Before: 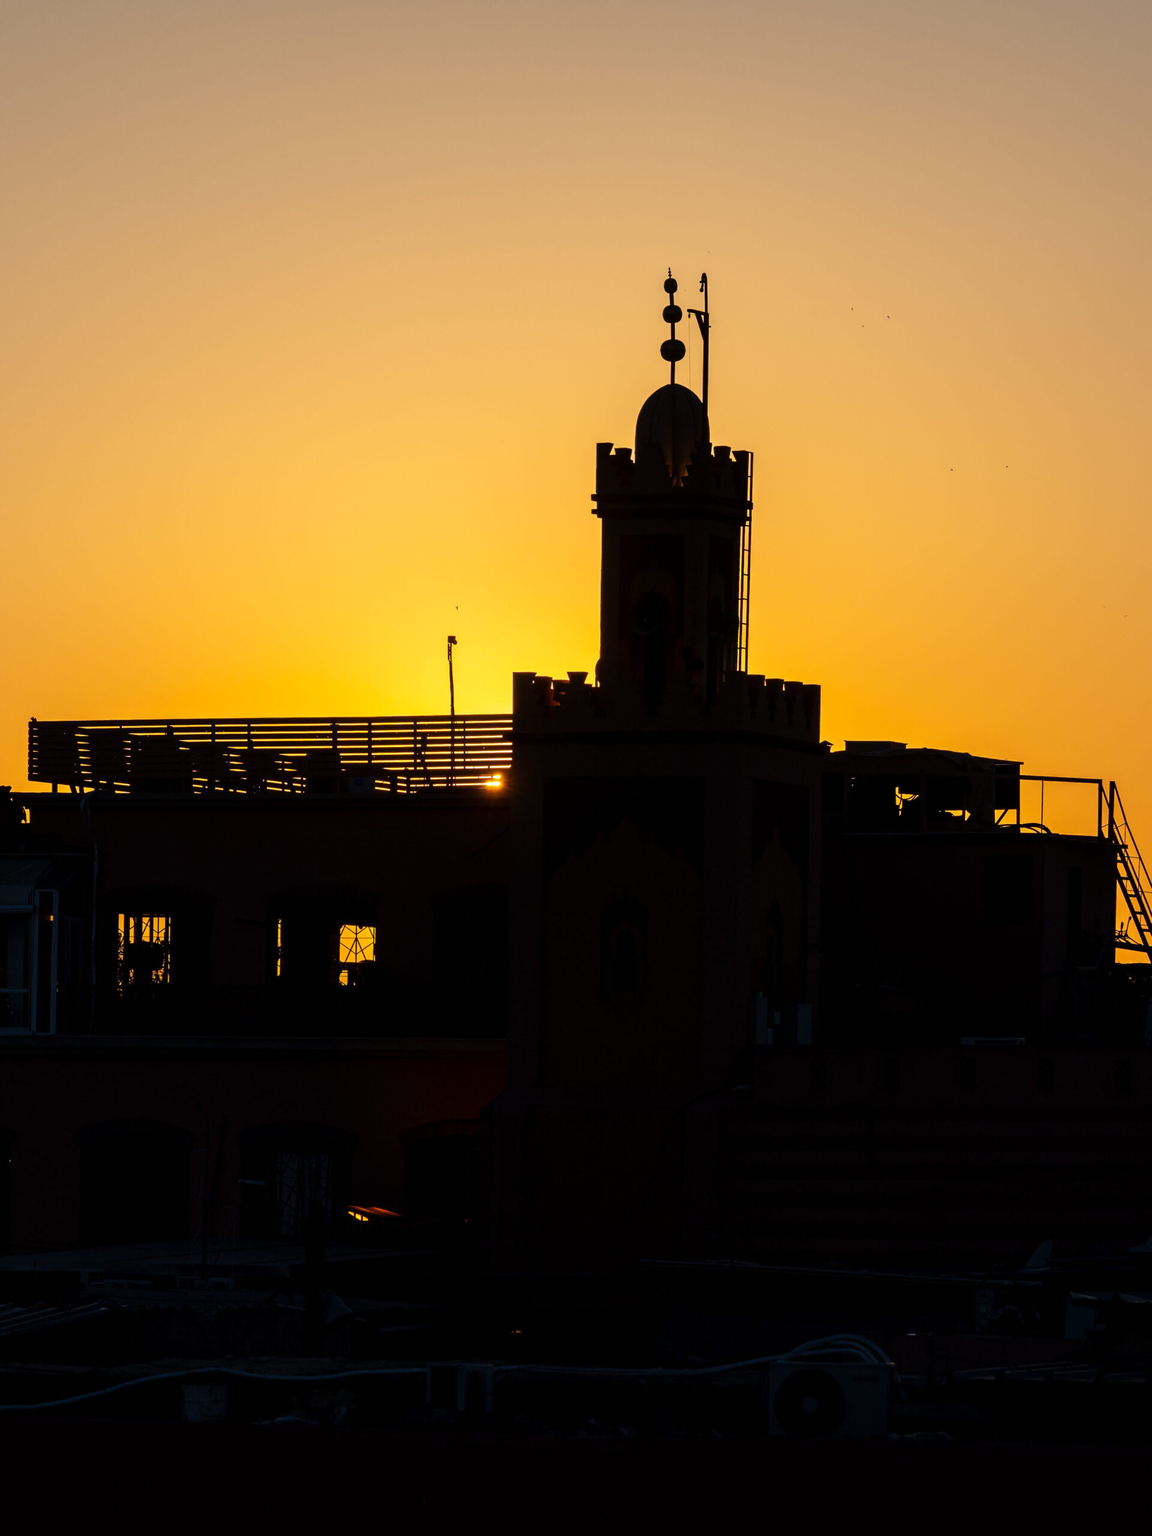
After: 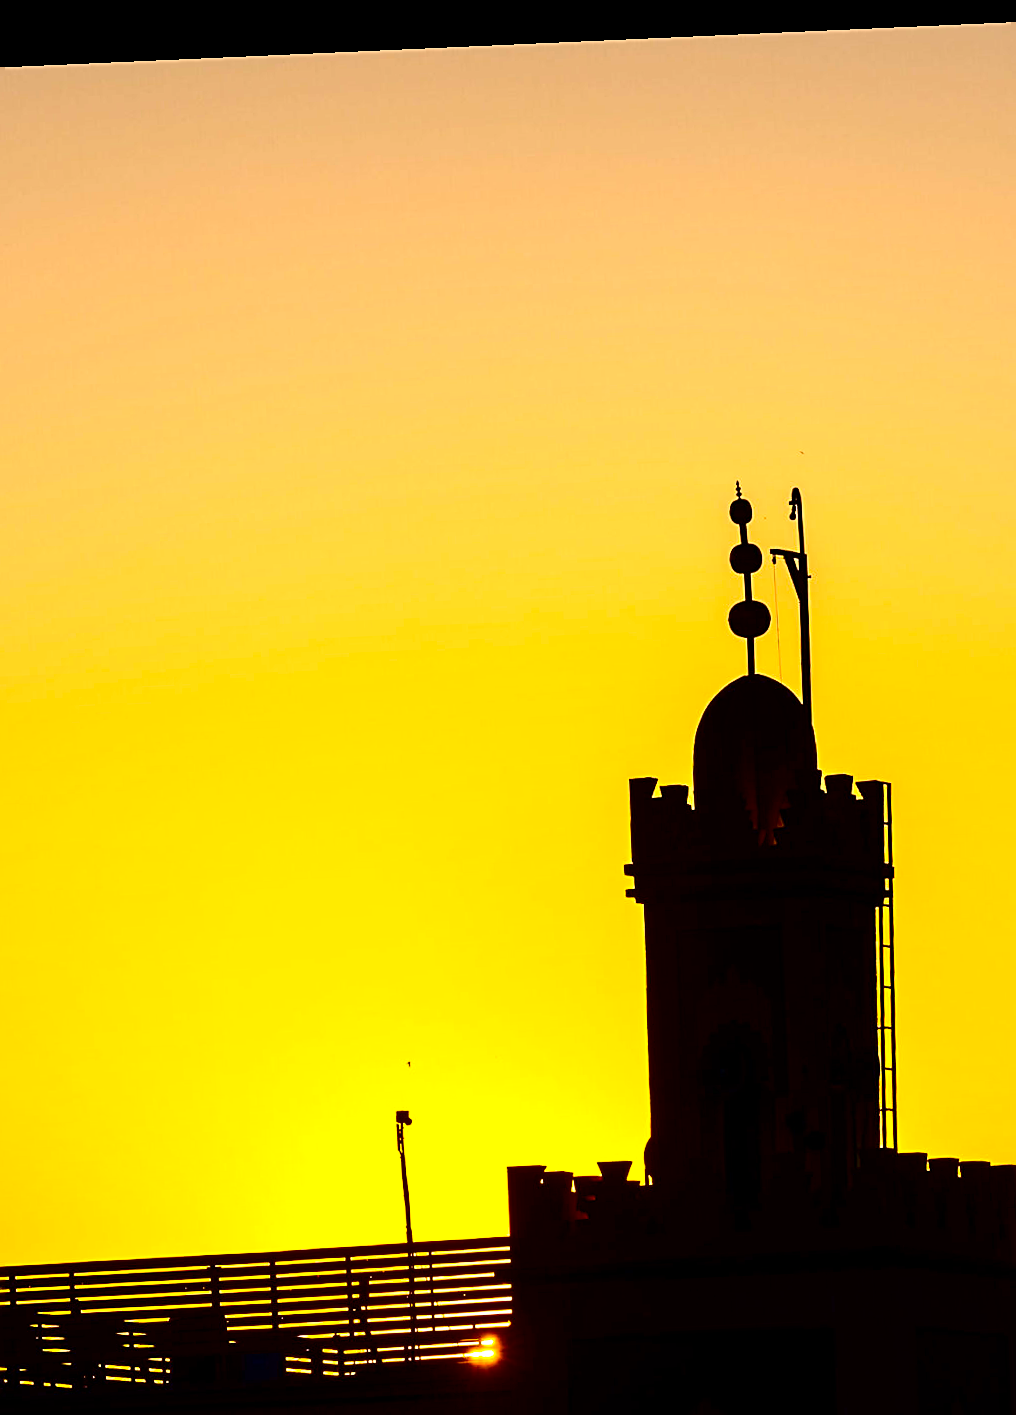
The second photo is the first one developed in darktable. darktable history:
crop: left 19.556%, right 30.401%, bottom 46.458%
contrast brightness saturation: contrast 0.24, brightness -0.24, saturation 0.14
exposure: exposure 0.6 EV, compensate highlight preservation false
sharpen: on, module defaults
rotate and perspective: rotation -2.56°, automatic cropping off
color balance rgb: perceptual saturation grading › global saturation 20%, global vibrance 20%
